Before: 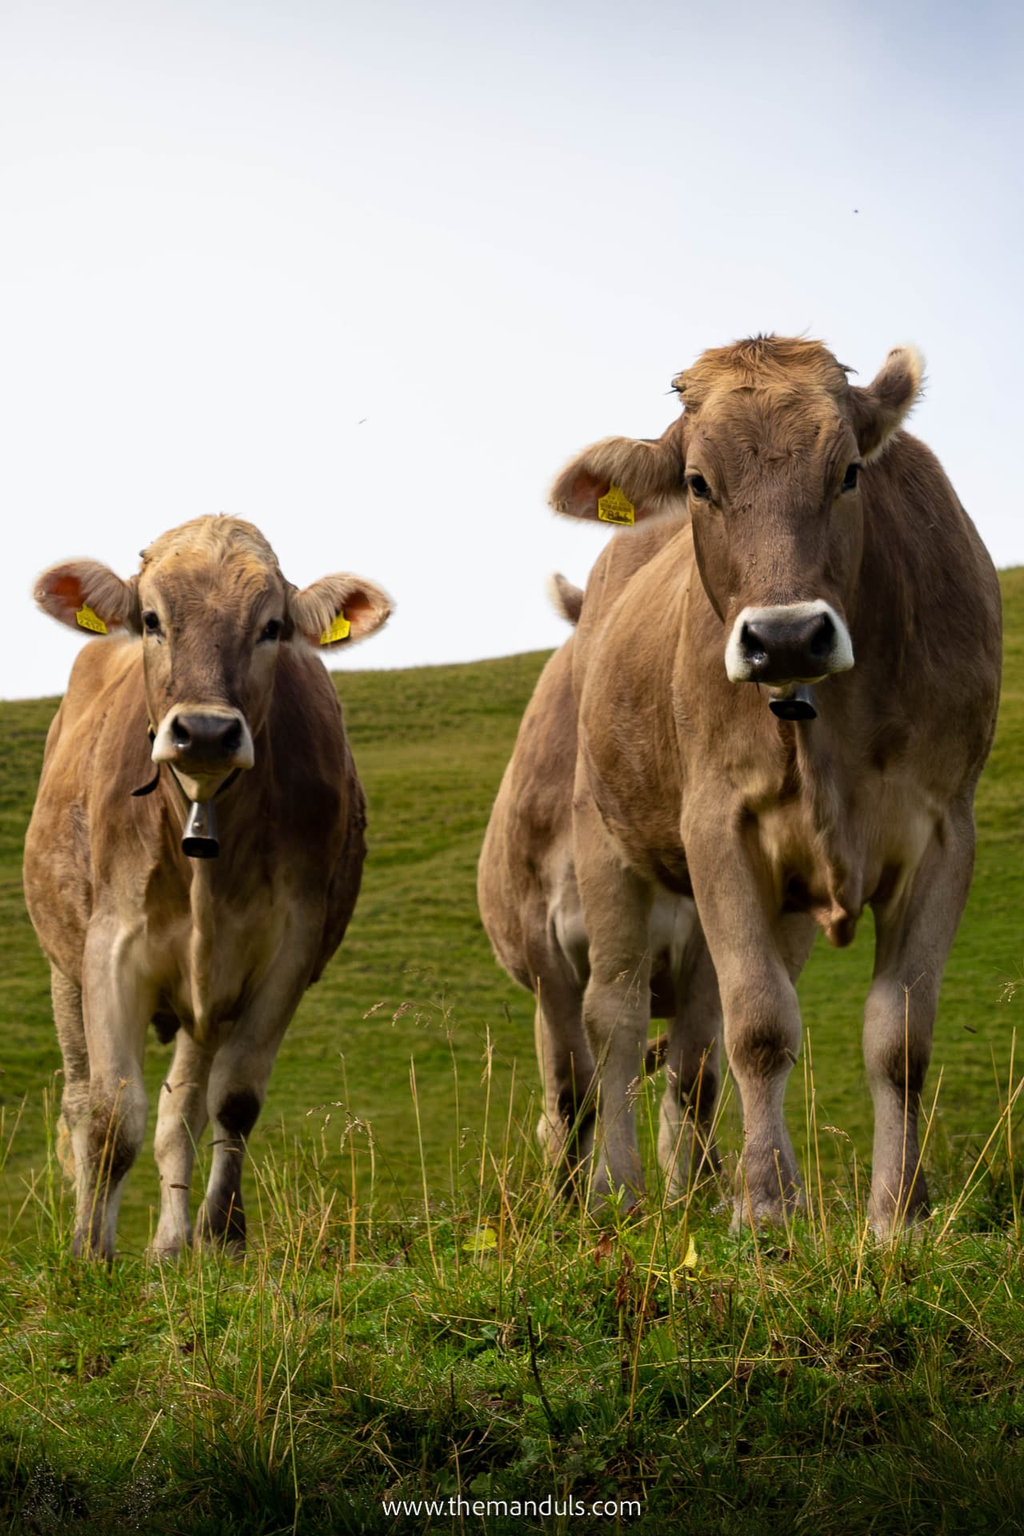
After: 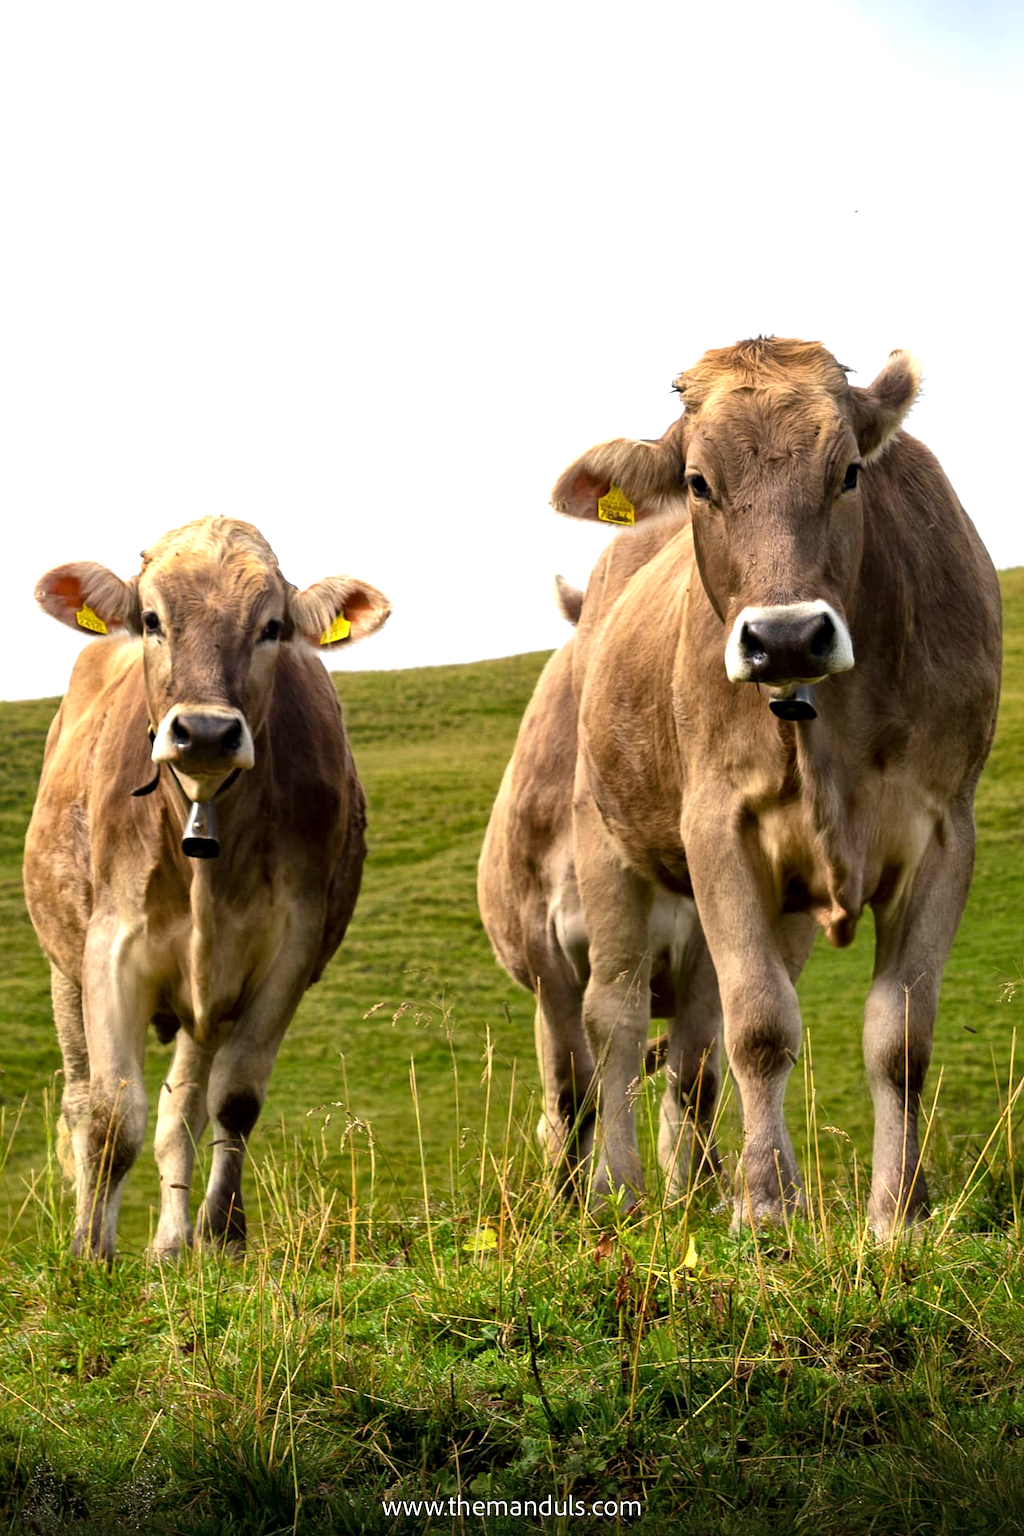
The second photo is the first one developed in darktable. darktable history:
local contrast: mode bilateral grid, contrast 21, coarseness 50, detail 127%, midtone range 0.2
exposure: exposure 0.792 EV, compensate highlight preservation false
